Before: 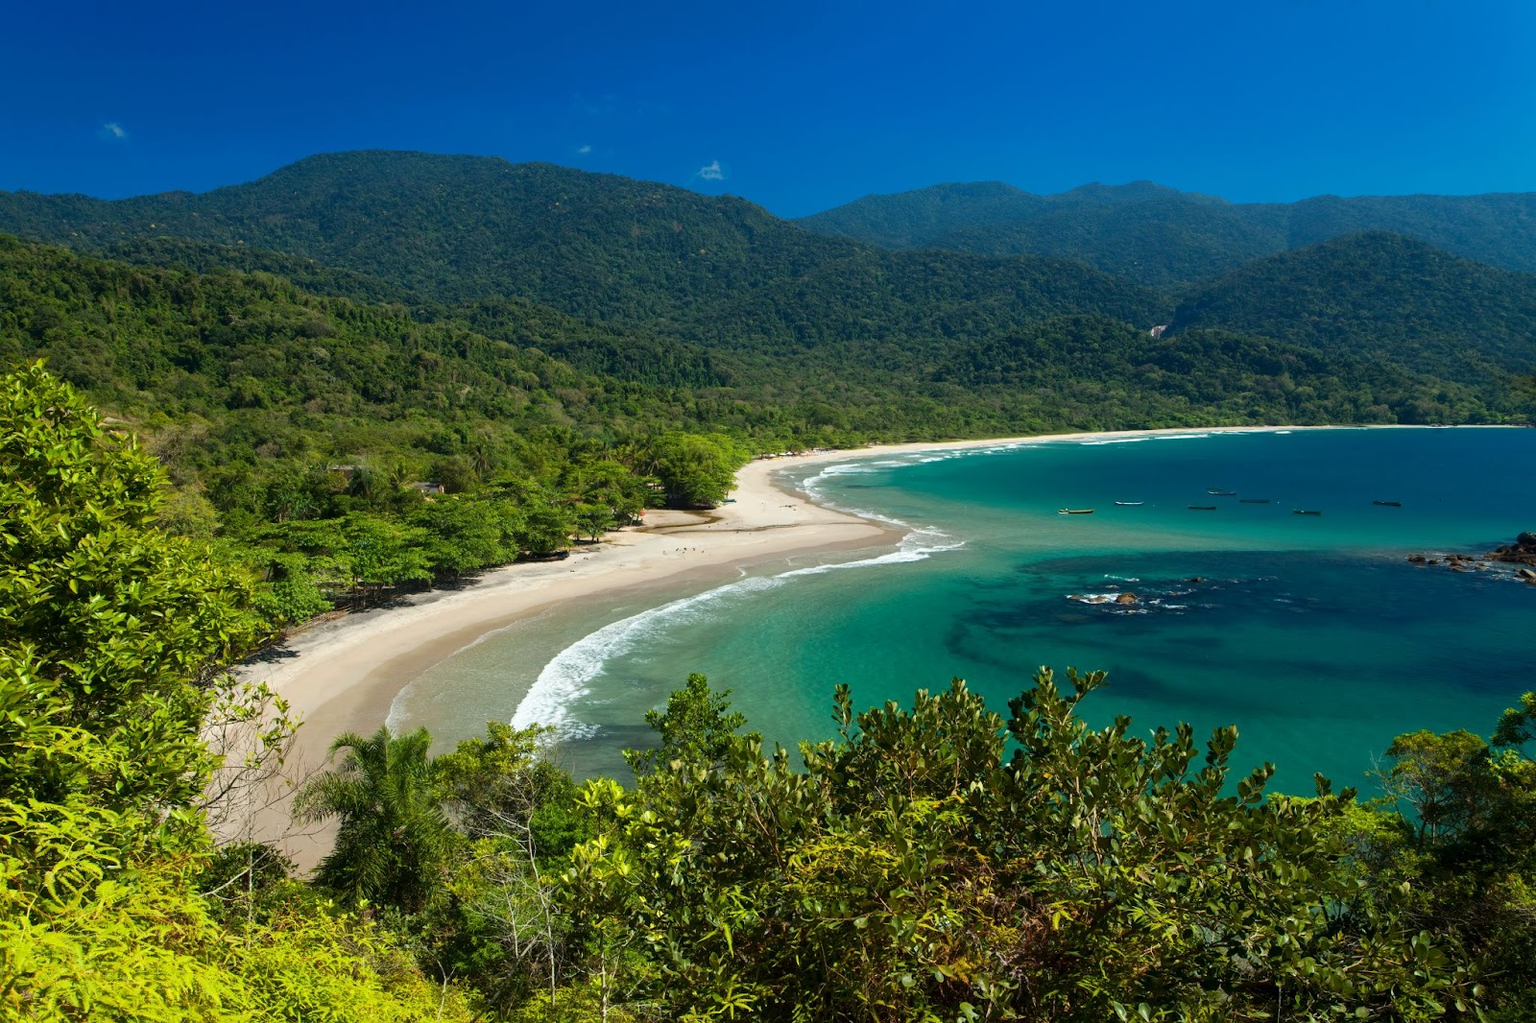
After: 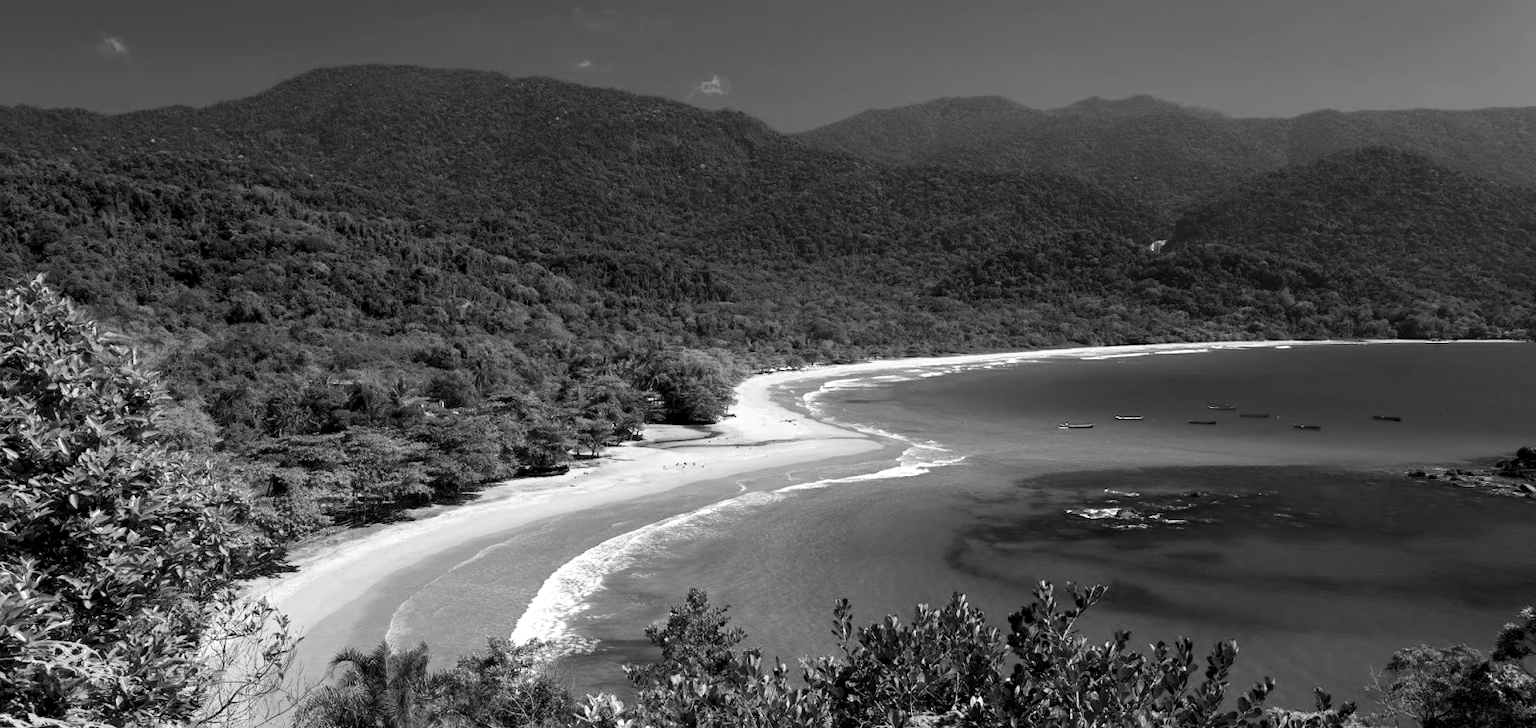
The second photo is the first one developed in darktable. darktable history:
crop and rotate: top 8.398%, bottom 20.351%
levels: levels [0.062, 0.494, 0.925]
color calibration: output gray [0.714, 0.278, 0, 0], illuminant F (fluorescent), F source F9 (Cool White Deluxe 4150 K) – high CRI, x 0.374, y 0.373, temperature 4160.64 K
